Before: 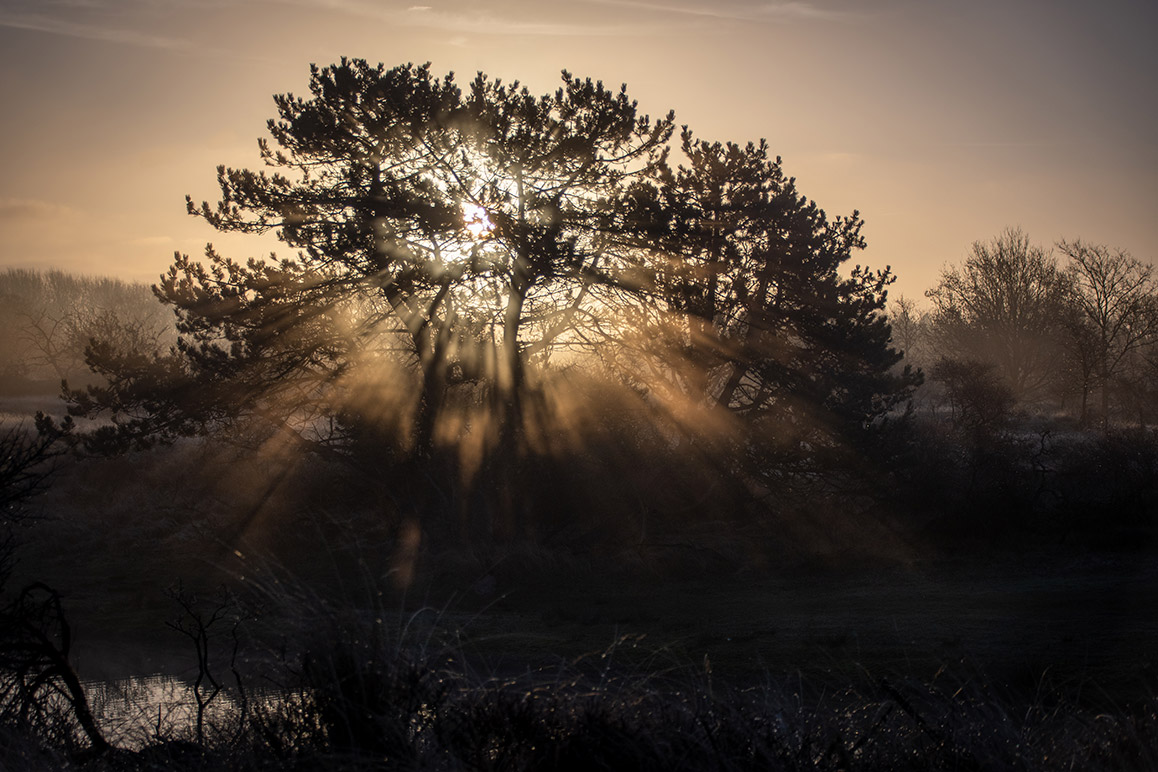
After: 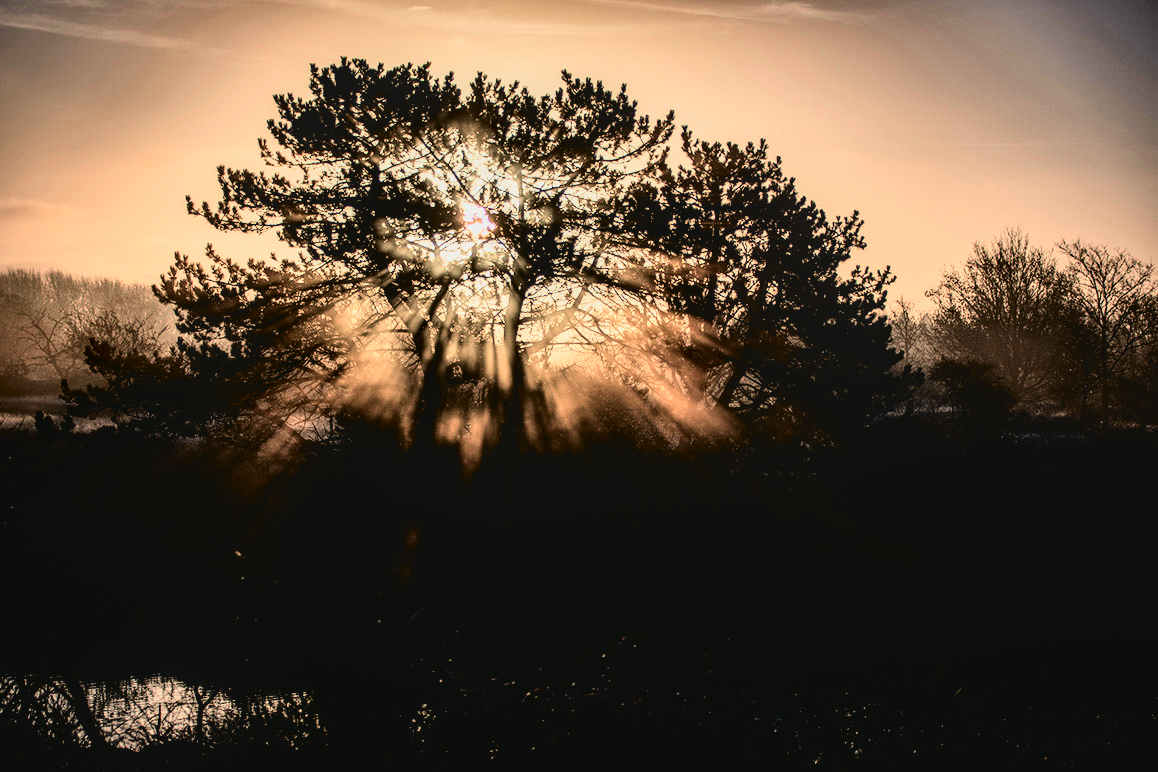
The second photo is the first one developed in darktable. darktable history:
tone equalizer: -8 EV -0.75 EV, -7 EV -0.7 EV, -6 EV -0.6 EV, -5 EV -0.4 EV, -3 EV 0.4 EV, -2 EV 0.6 EV, -1 EV 0.7 EV, +0 EV 0.75 EV, edges refinement/feathering 500, mask exposure compensation -1.57 EV, preserve details no
local contrast: on, module defaults
shadows and highlights: shadows 20.91, highlights -82.73, soften with gaussian
filmic rgb: black relative exposure -7.92 EV, white relative exposure 4.13 EV, threshold 3 EV, hardness 4.02, latitude 51.22%, contrast 1.013, shadows ↔ highlights balance 5.35%, color science v5 (2021), contrast in shadows safe, contrast in highlights safe, enable highlight reconstruction true
tone curve: curves: ch0 [(0.003, 0.032) (0.037, 0.037) (0.142, 0.117) (0.279, 0.311) (0.405, 0.49) (0.526, 0.651) (0.722, 0.857) (0.875, 0.946) (1, 0.98)]; ch1 [(0, 0) (0.305, 0.325) (0.453, 0.437) (0.482, 0.474) (0.501, 0.498) (0.515, 0.523) (0.559, 0.591) (0.6, 0.643) (0.656, 0.707) (1, 1)]; ch2 [(0, 0) (0.323, 0.277) (0.424, 0.396) (0.479, 0.484) (0.499, 0.502) (0.515, 0.537) (0.573, 0.602) (0.653, 0.675) (0.75, 0.756) (1, 1)], color space Lab, independent channels, preserve colors none
